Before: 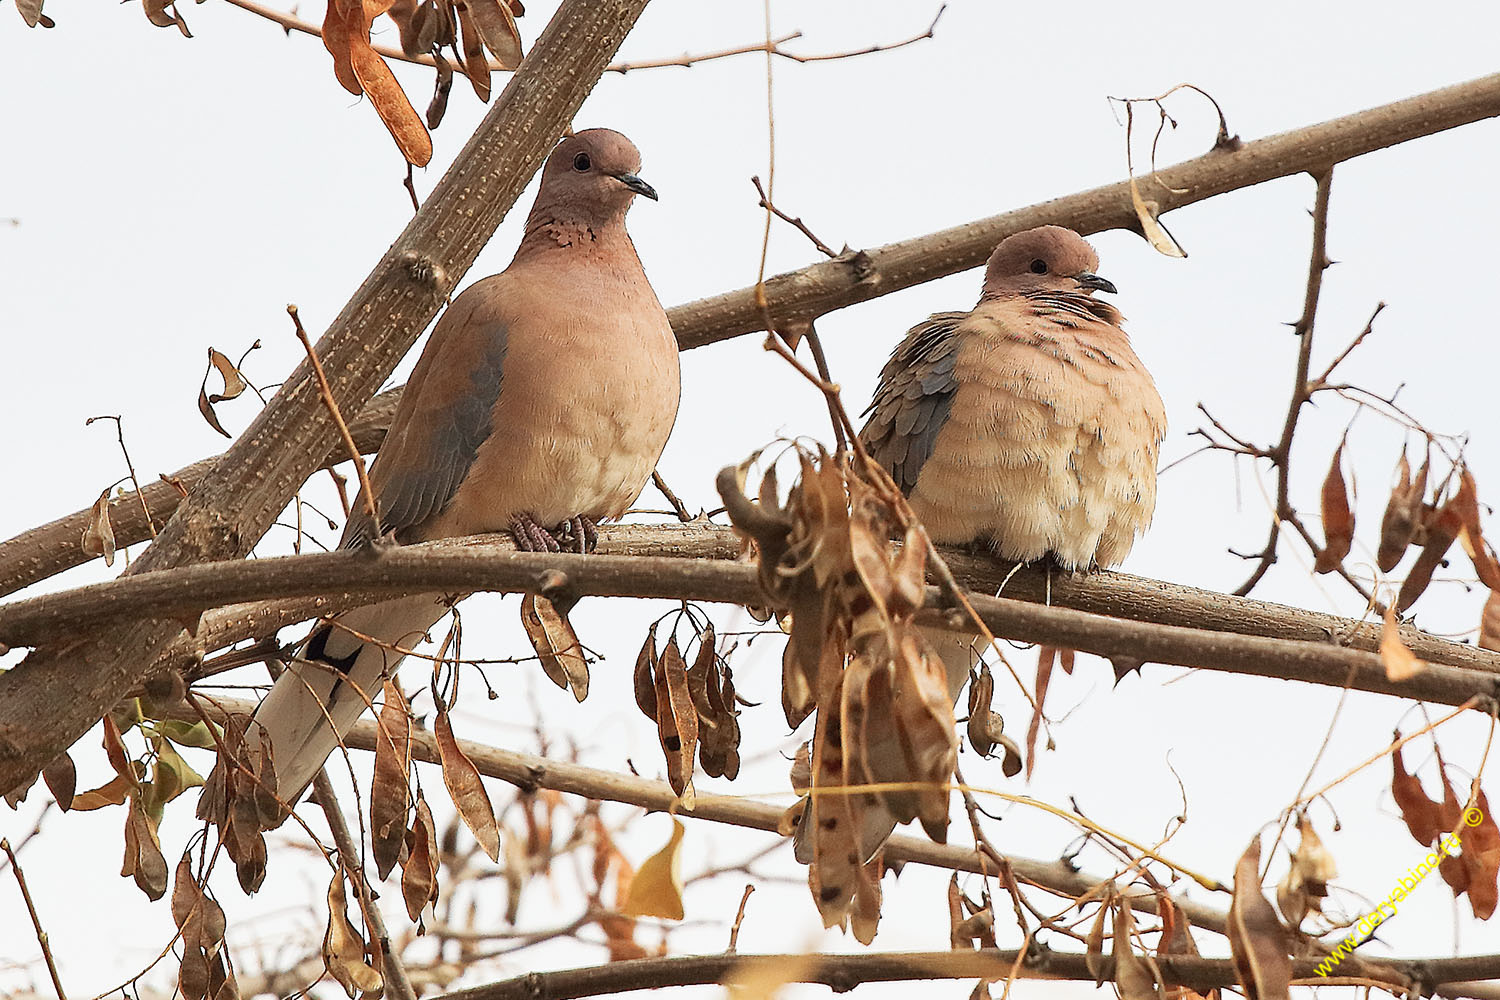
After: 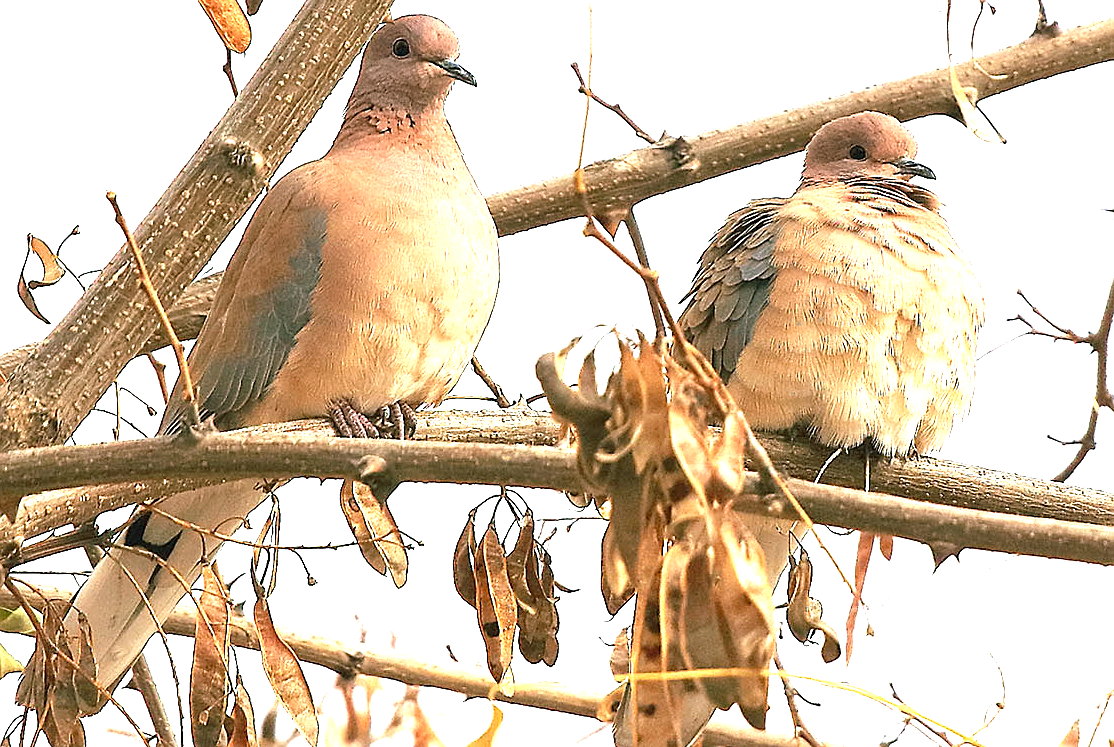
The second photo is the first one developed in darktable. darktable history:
levels: levels [0, 0.492, 0.984]
color balance rgb: shadows lift › chroma 11.538%, shadows lift › hue 132.03°, linear chroma grading › global chroma 8.357%, perceptual saturation grading › global saturation 0.547%, global vibrance 10.024%
sharpen: radius 1.442, amount 0.411, threshold 1.17
exposure: black level correction 0, exposure 1.199 EV, compensate highlight preservation false
crop and rotate: left 12.12%, top 11.445%, right 13.599%, bottom 13.827%
